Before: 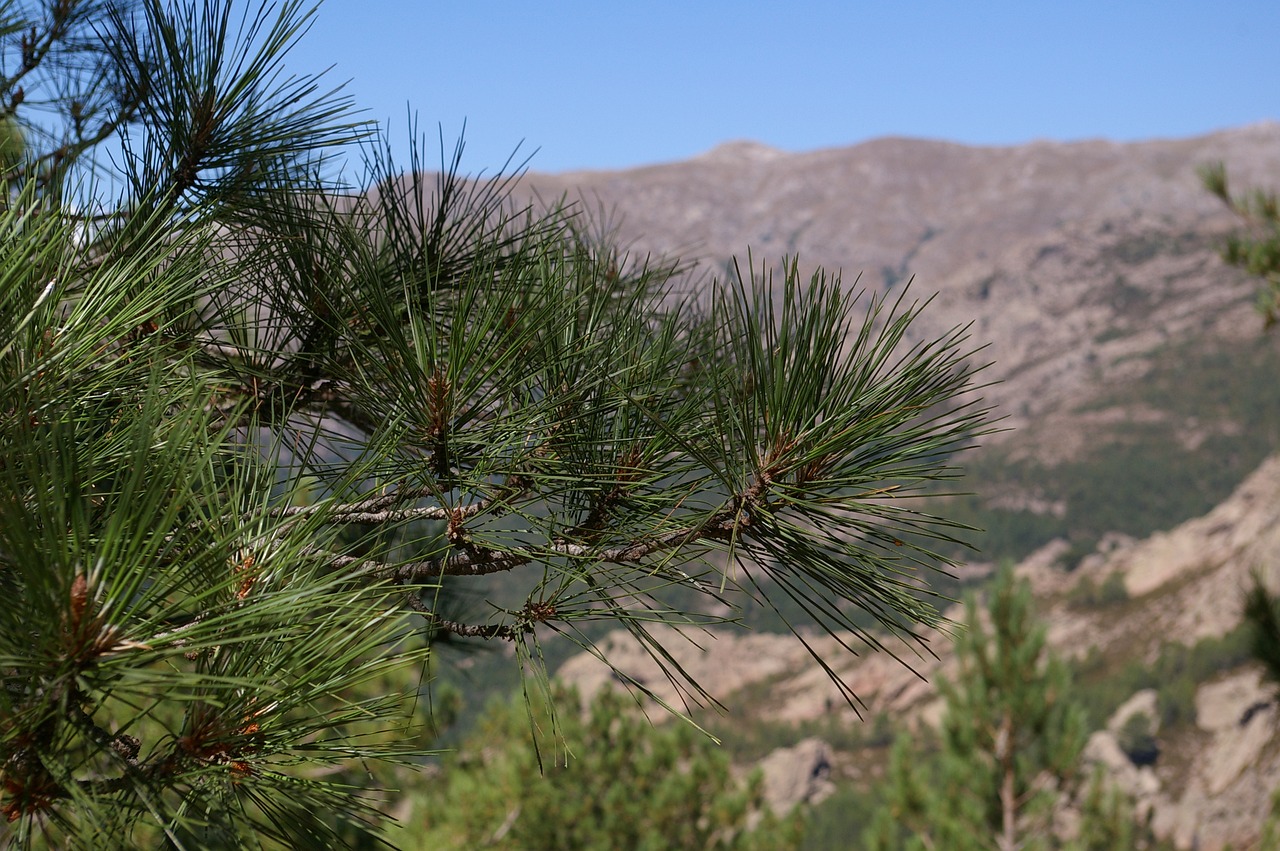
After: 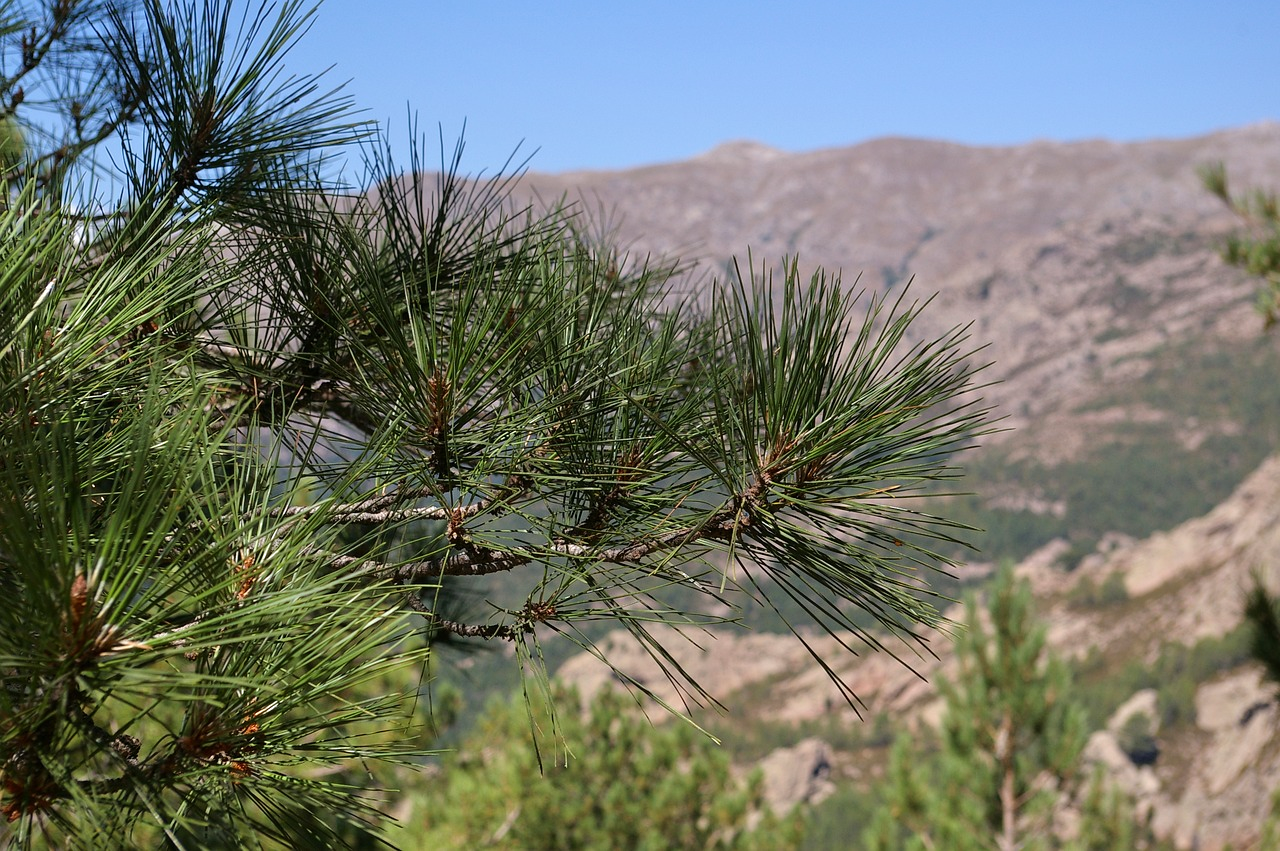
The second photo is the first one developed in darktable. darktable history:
shadows and highlights: radius 93.07, shadows -14.46, white point adjustment 0.23, highlights 31.48, compress 48.23%, highlights color adjustment 52.79%, soften with gaussian
tone equalizer: -8 EV 0.001 EV, -7 EV -0.004 EV, -6 EV 0.009 EV, -5 EV 0.032 EV, -4 EV 0.276 EV, -3 EV 0.644 EV, -2 EV 0.584 EV, -1 EV 0.187 EV, +0 EV 0.024 EV
